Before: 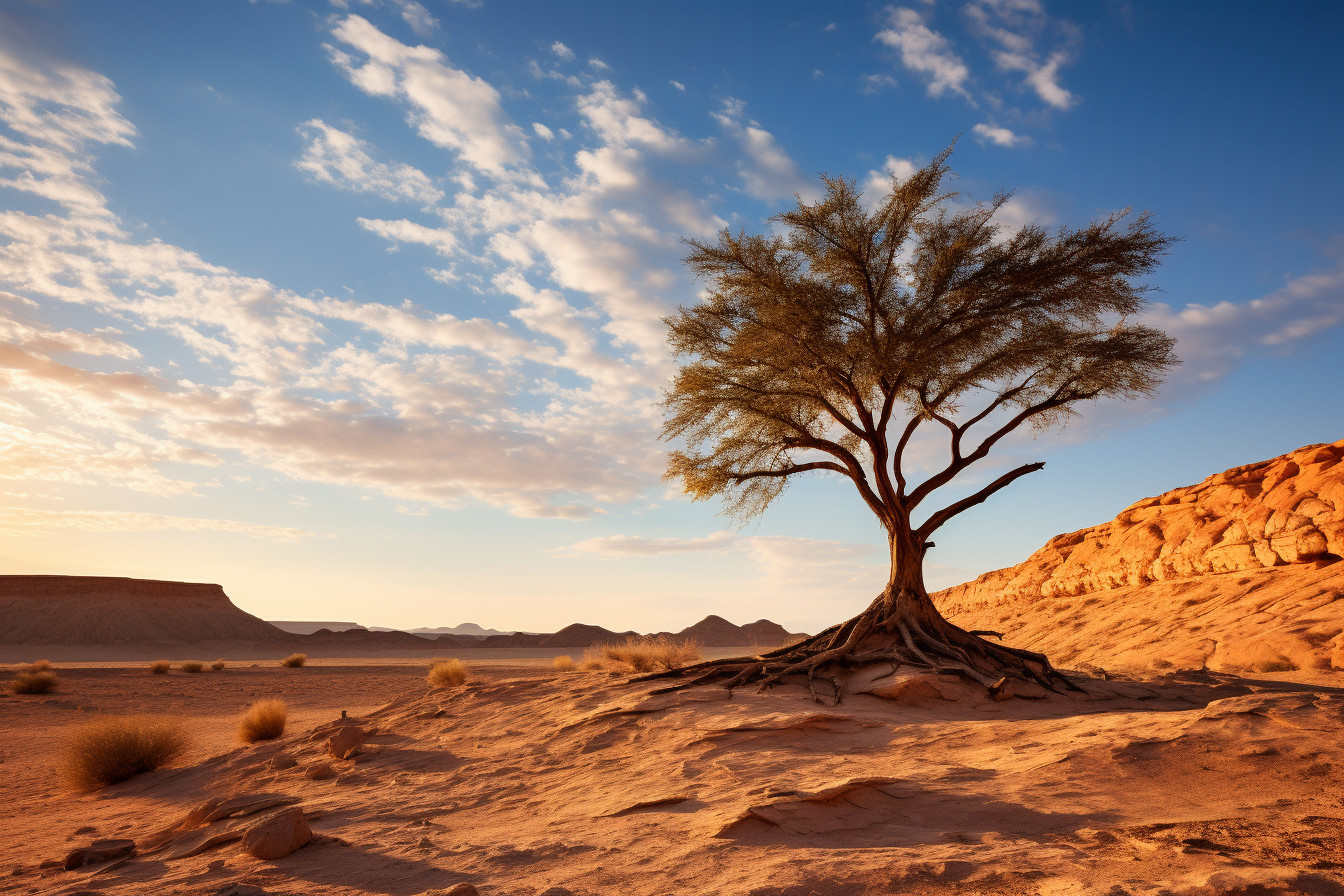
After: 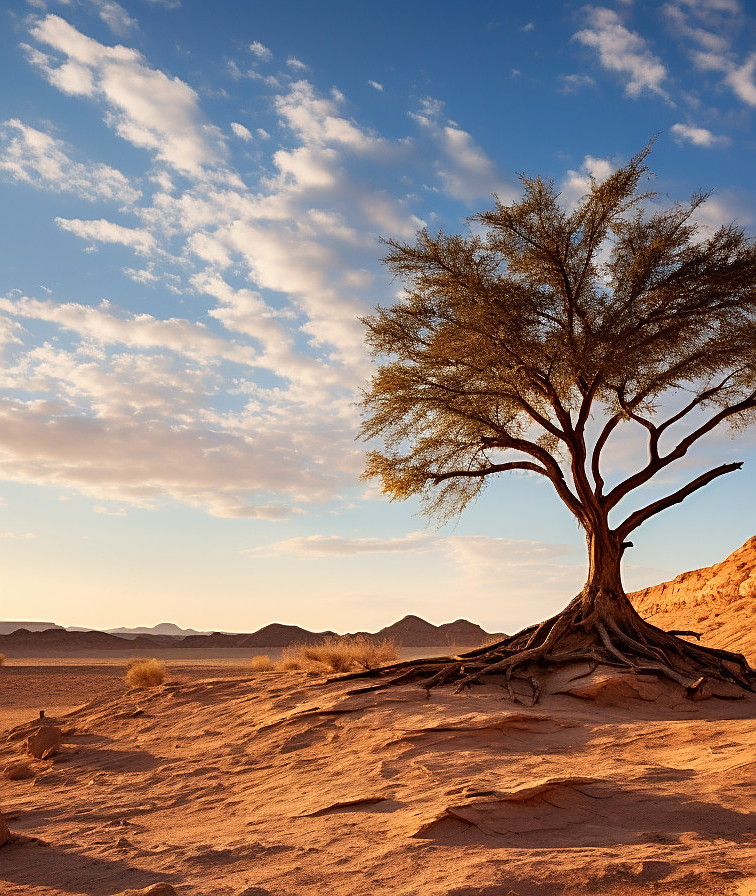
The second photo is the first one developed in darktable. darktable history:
sharpen: on, module defaults
crop and rotate: left 22.516%, right 21.234%
